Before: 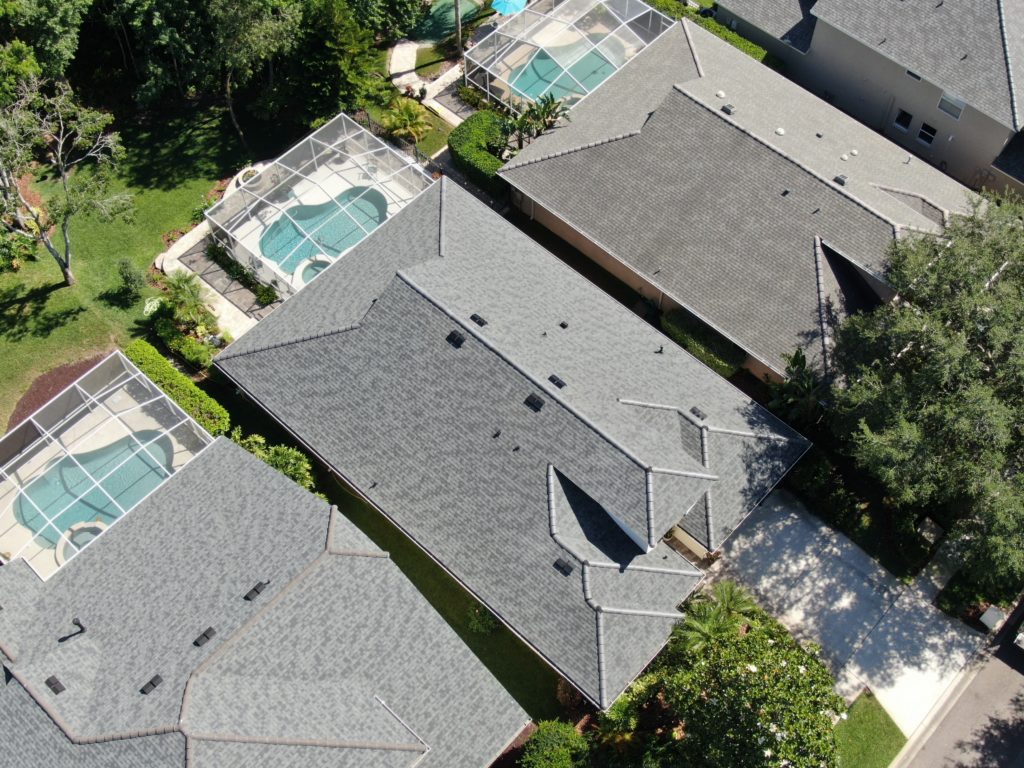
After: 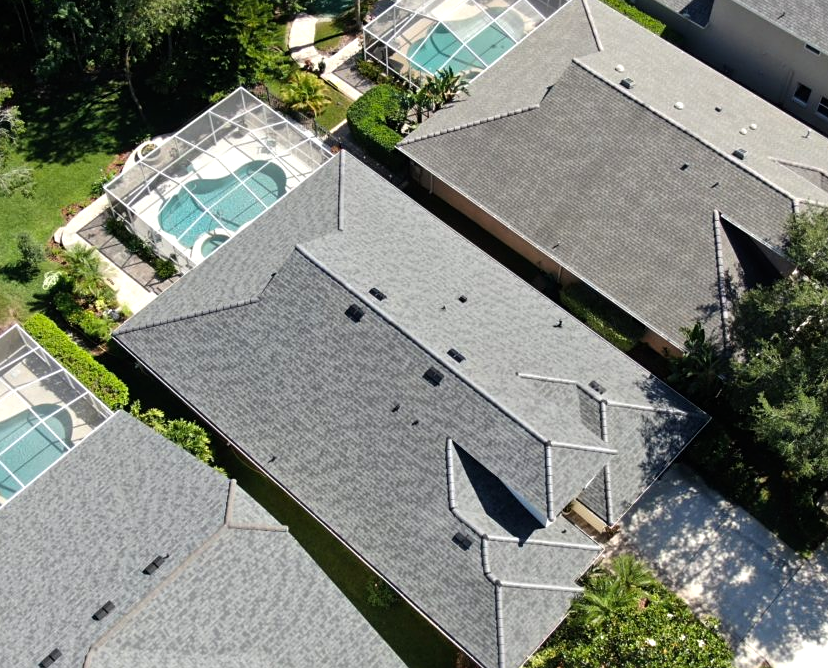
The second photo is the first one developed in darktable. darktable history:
sharpen: amount 0.2
color balance: contrast 10%
crop: left 9.929%, top 3.475%, right 9.188%, bottom 9.529%
